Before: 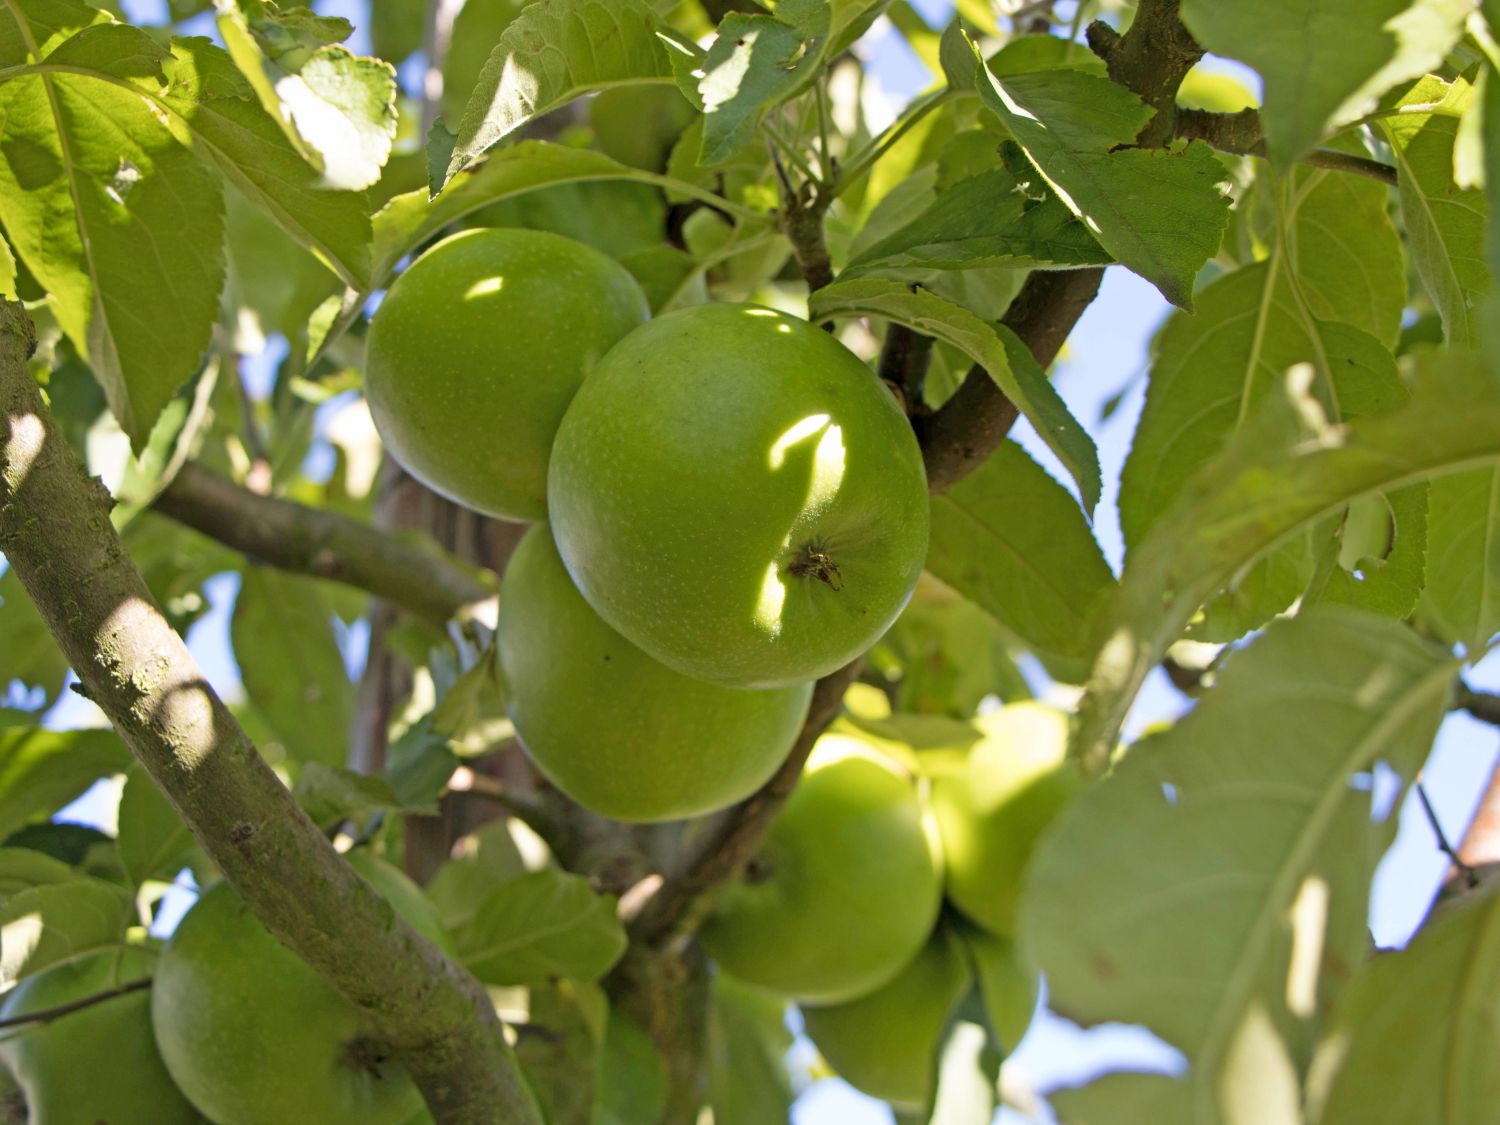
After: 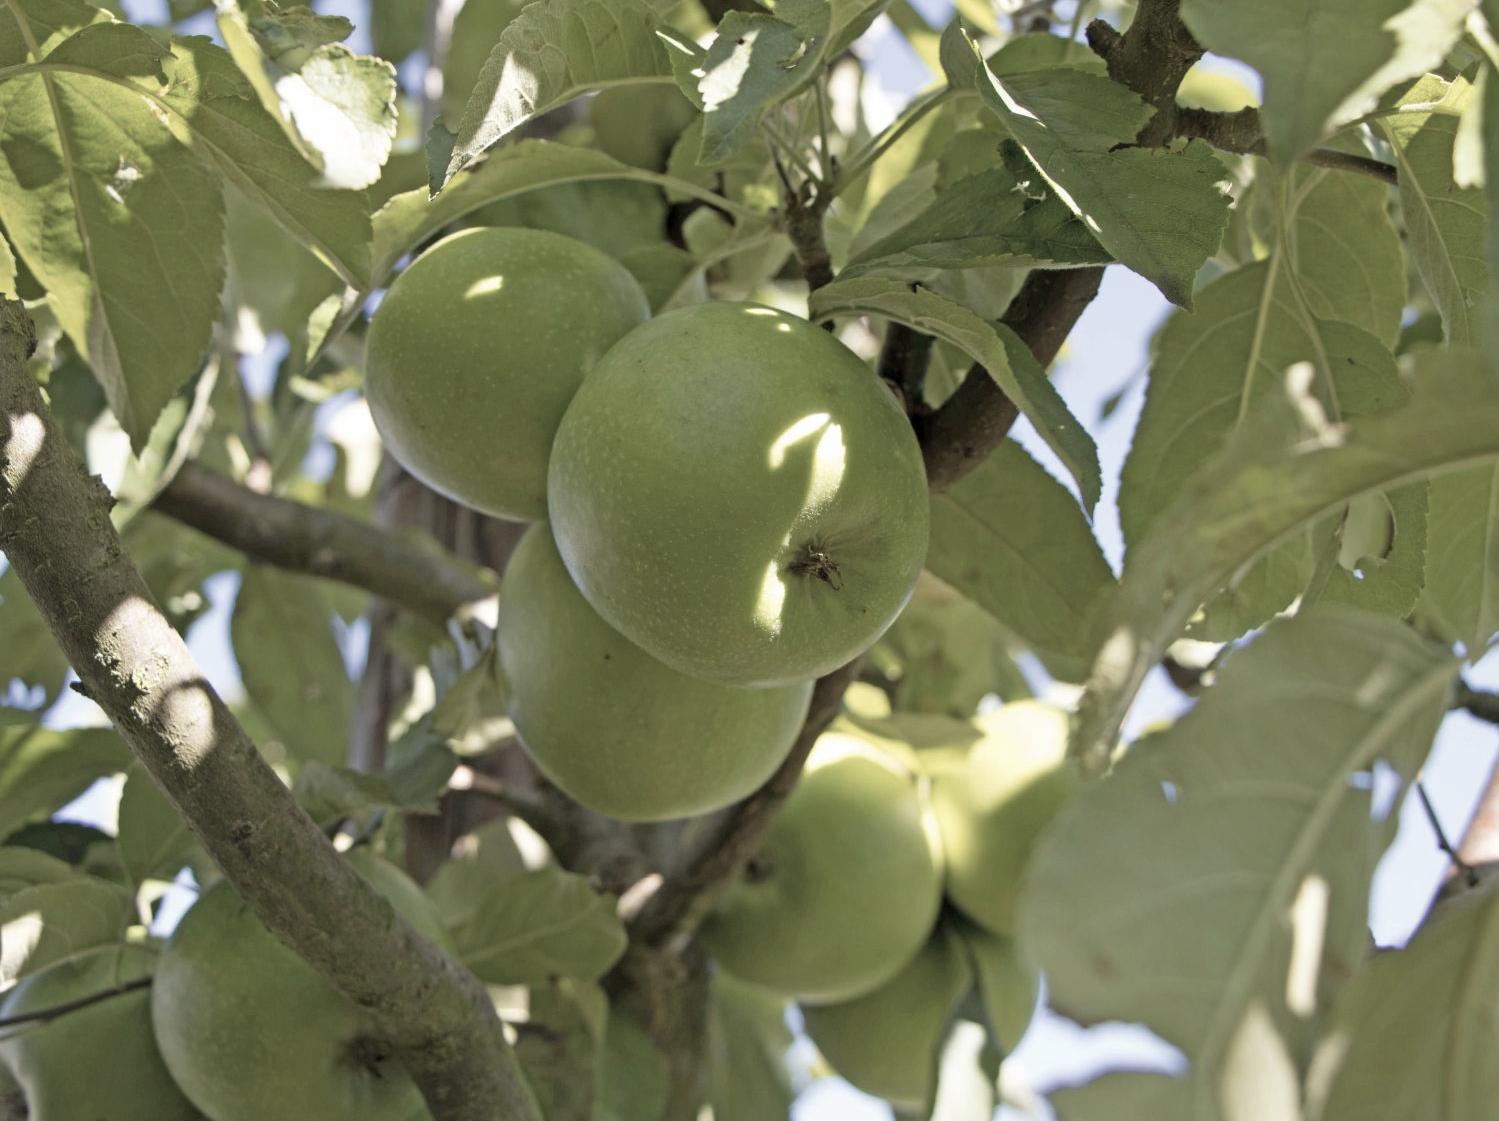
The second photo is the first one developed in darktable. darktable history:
crop: top 0.161%, bottom 0.106%
color correction: highlights b* 0.012, saturation 0.523
